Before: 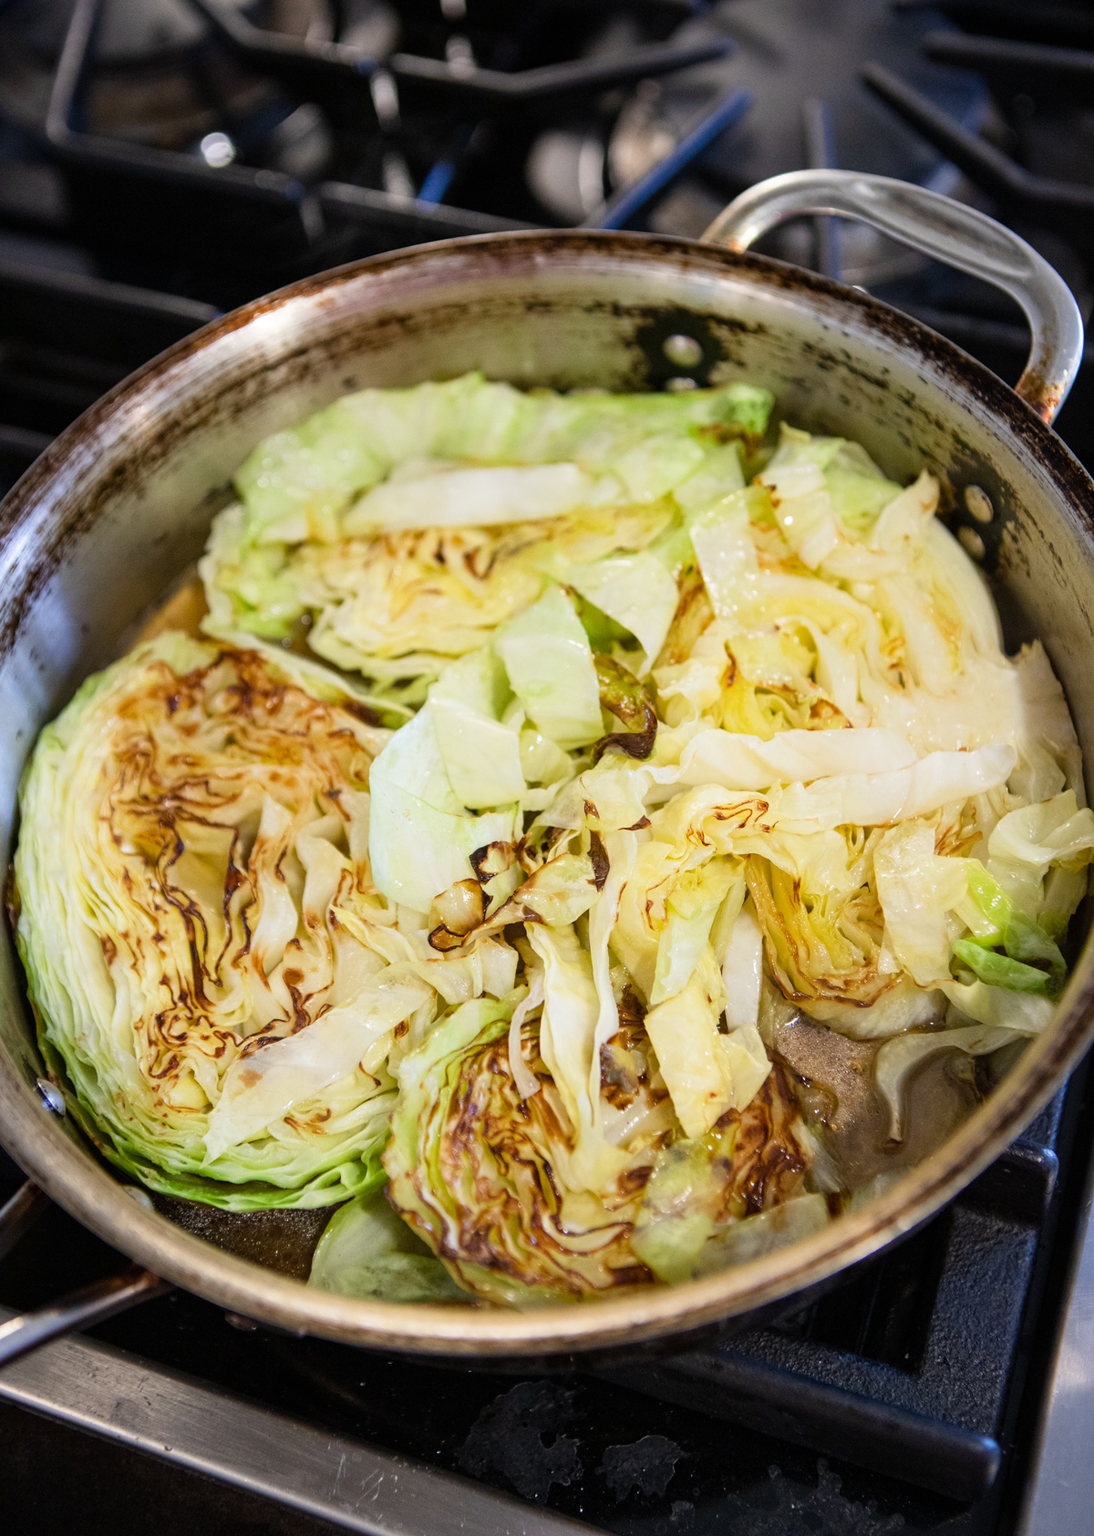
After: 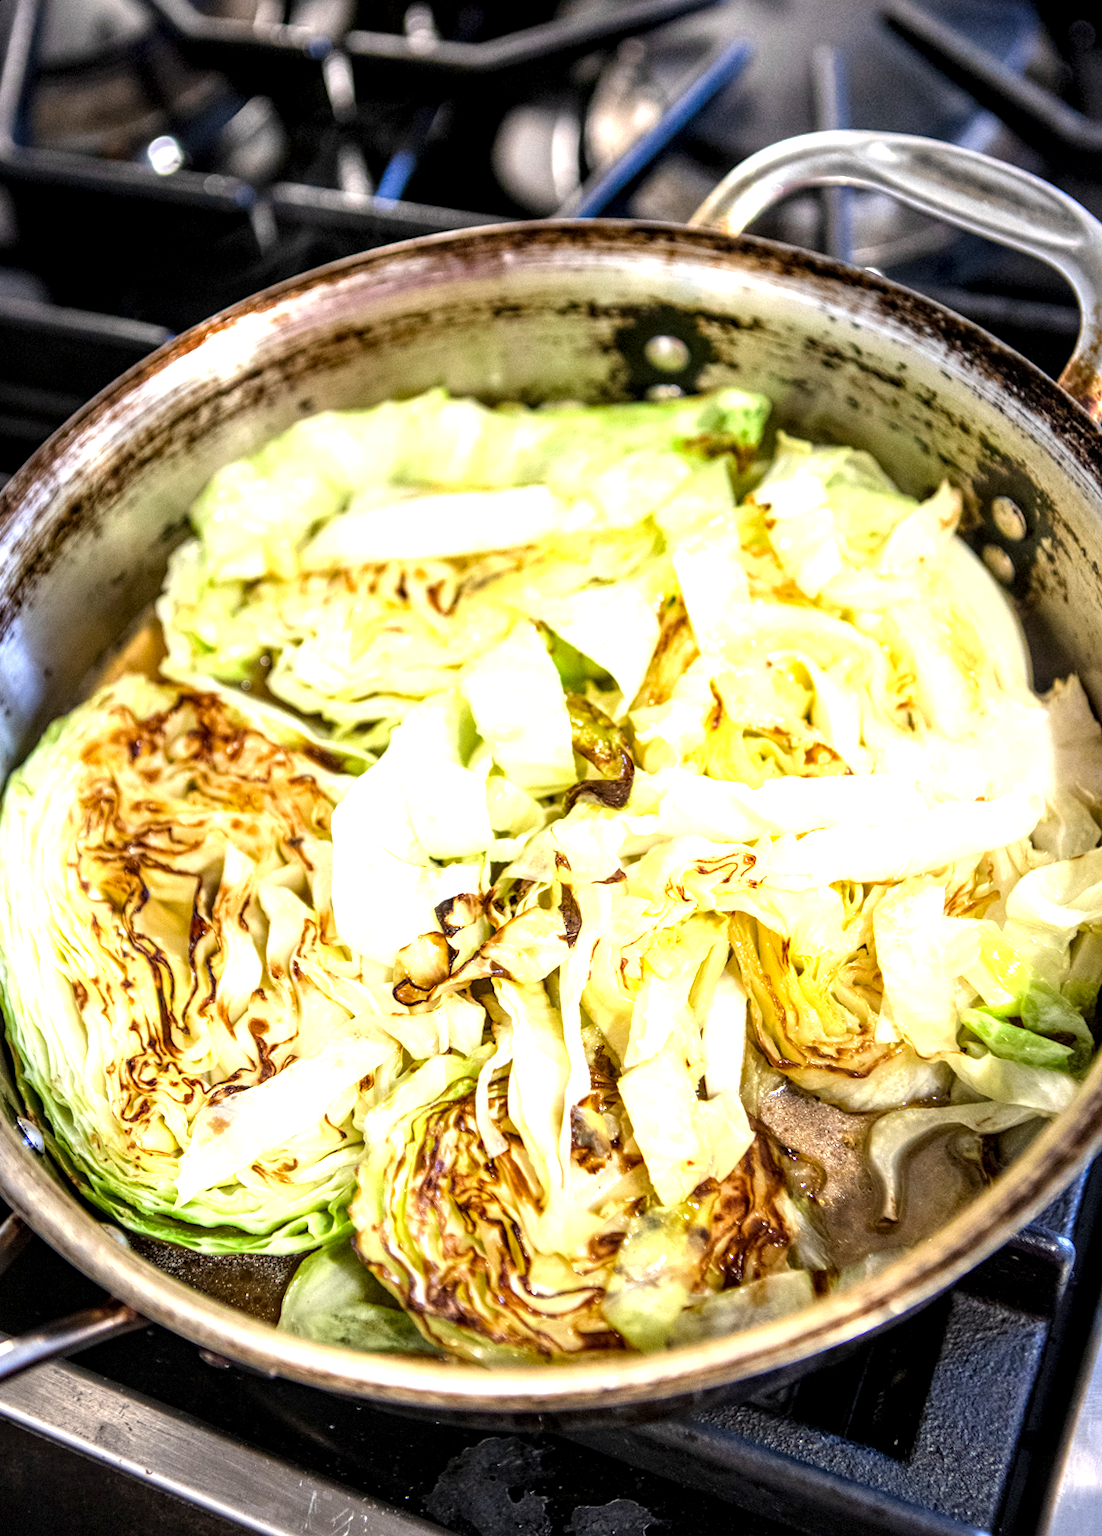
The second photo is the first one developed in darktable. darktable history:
exposure: black level correction 0.001, exposure 0.955 EV, compensate exposure bias true, compensate highlight preservation false
rotate and perspective: rotation 0.062°, lens shift (vertical) 0.115, lens shift (horizontal) -0.133, crop left 0.047, crop right 0.94, crop top 0.061, crop bottom 0.94
local contrast: detail 154%
